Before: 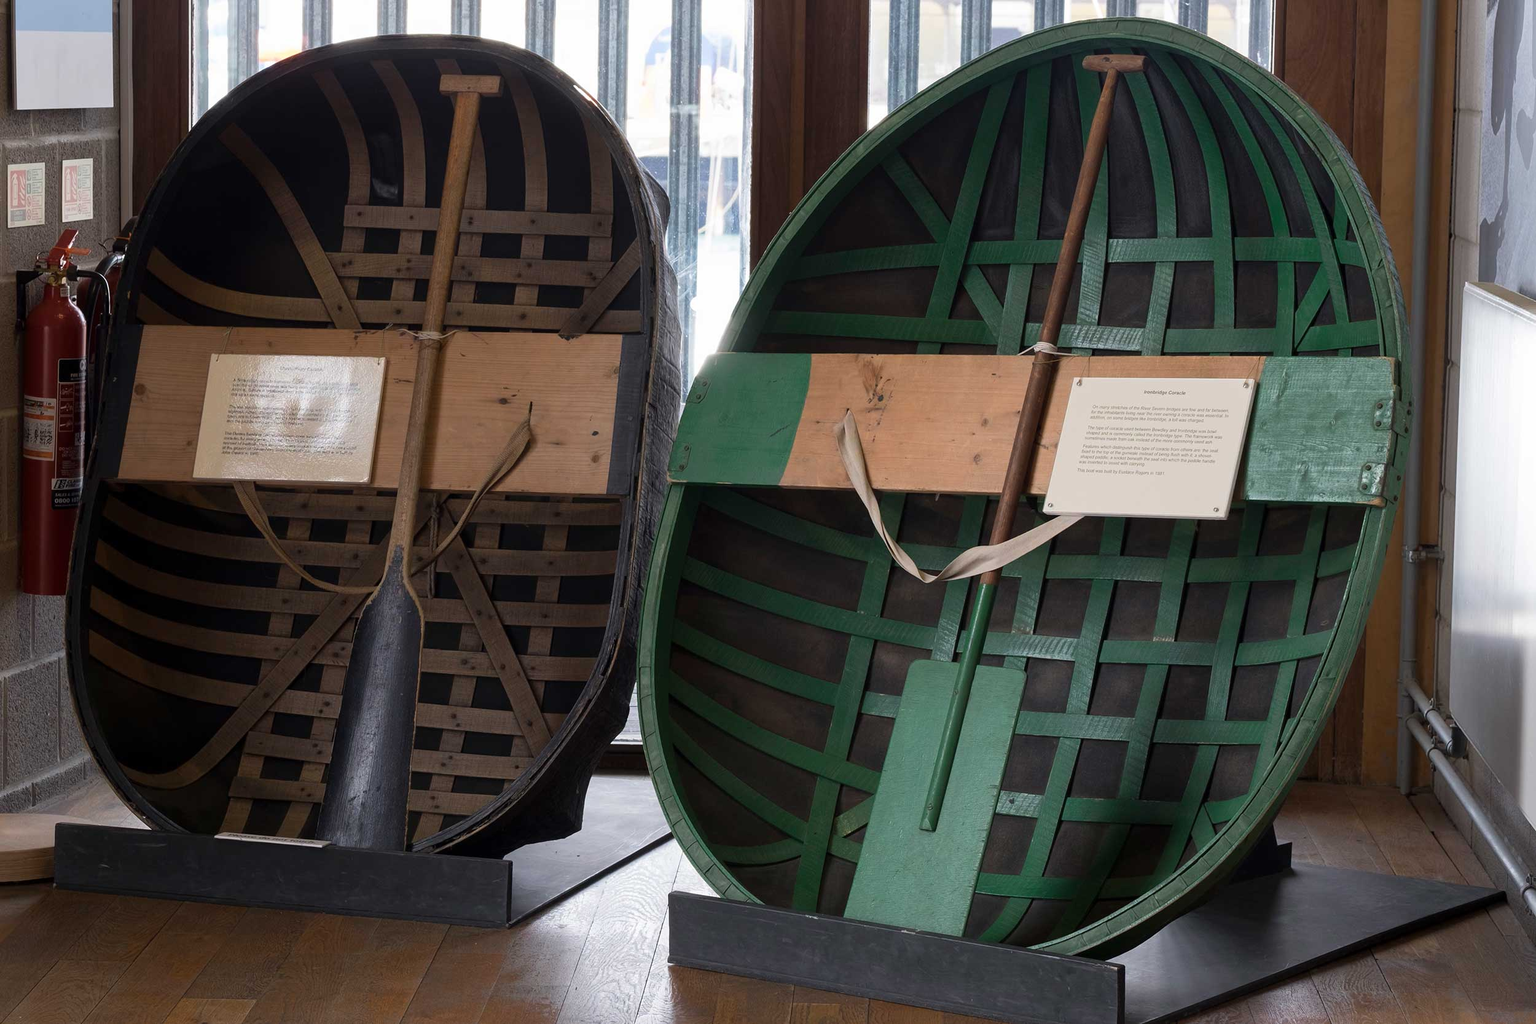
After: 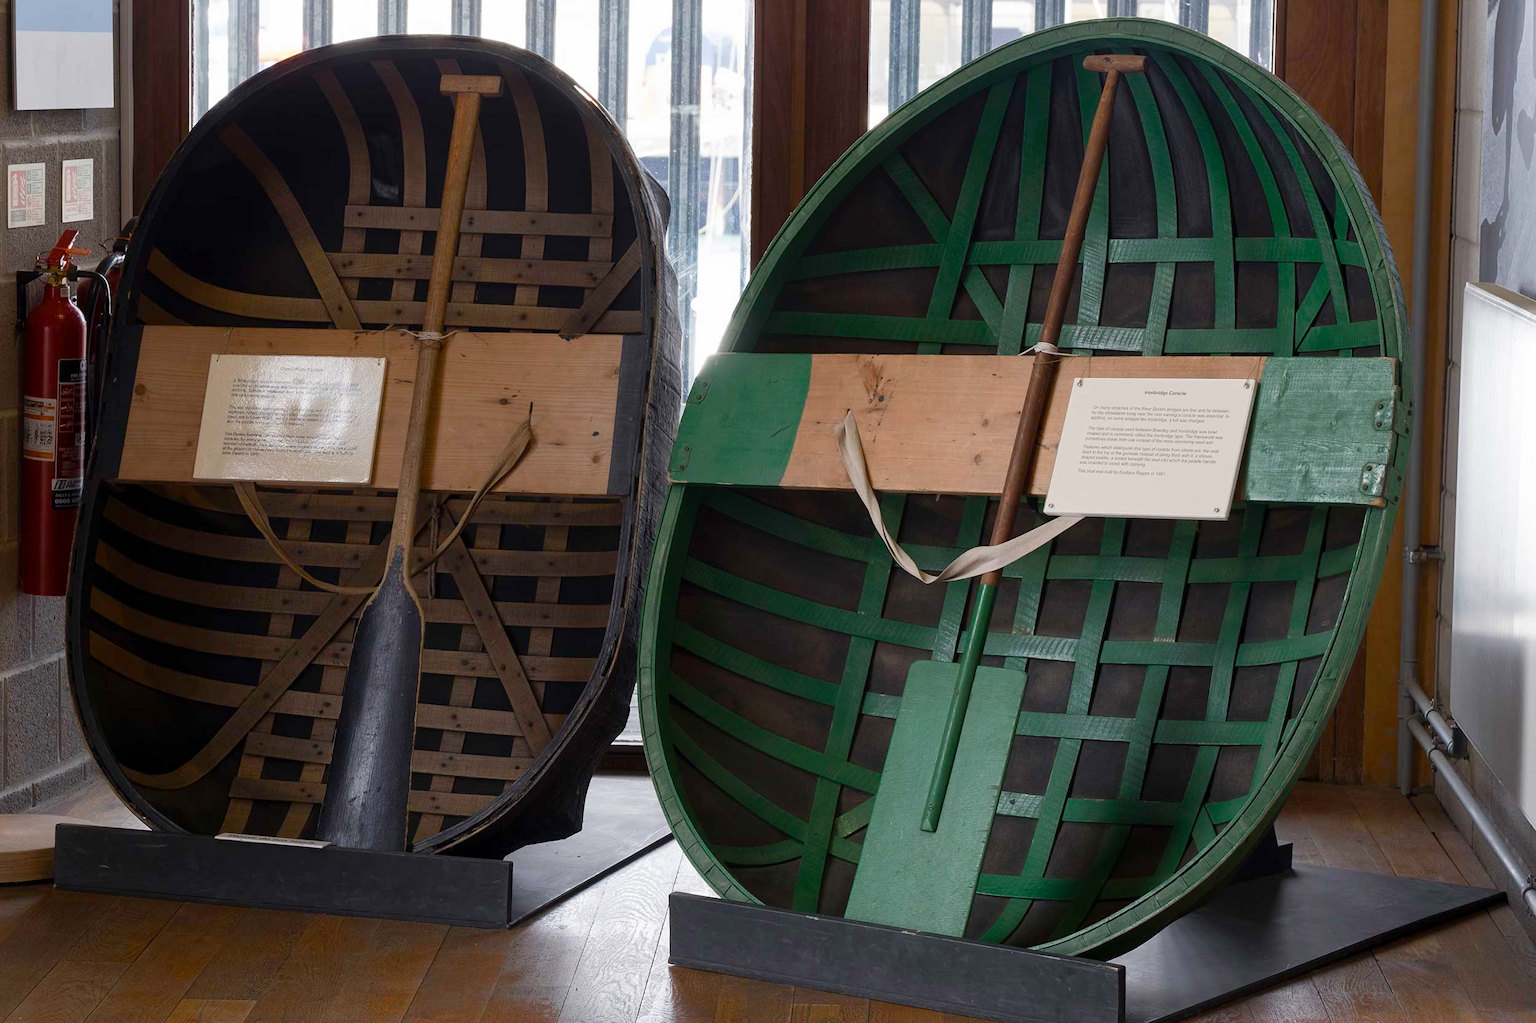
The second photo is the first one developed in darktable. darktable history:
crop: left 0.003%
color balance rgb: white fulcrum 0.99 EV, perceptual saturation grading › global saturation 20%, perceptual saturation grading › highlights -49.212%, perceptual saturation grading › shadows 24.881%
